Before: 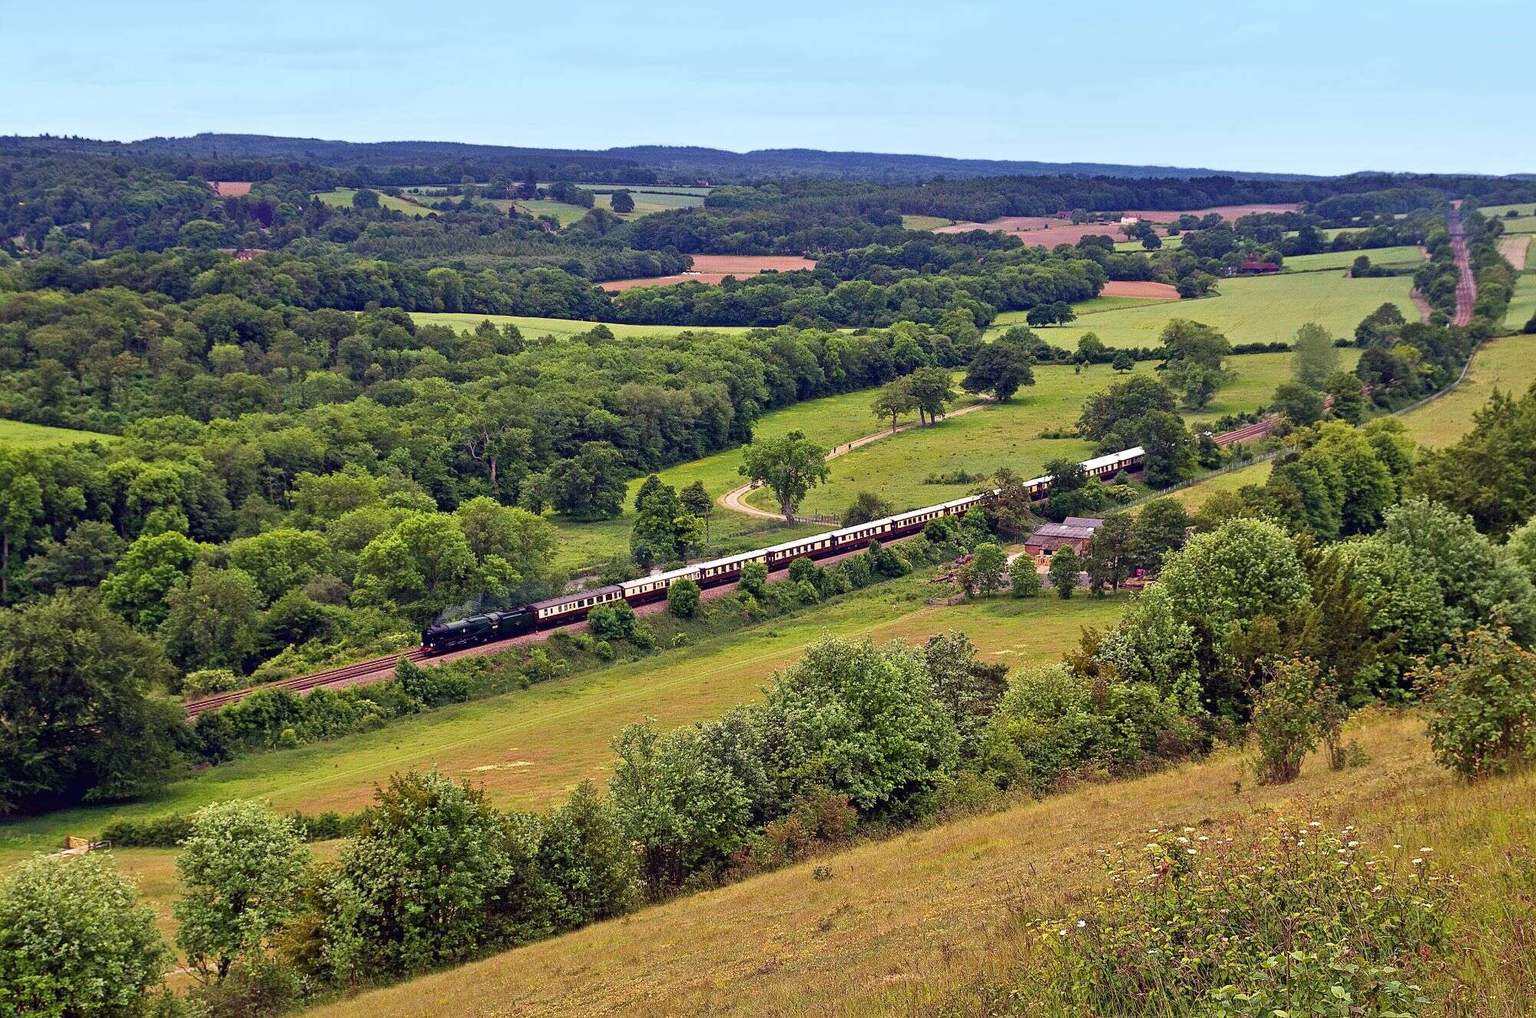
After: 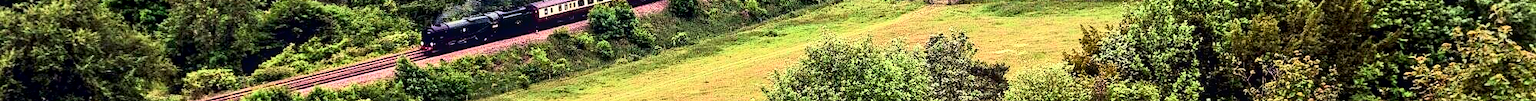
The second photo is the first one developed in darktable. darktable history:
crop and rotate: top 59.084%, bottom 30.916%
local contrast: on, module defaults
tone curve: curves: ch0 [(0, 0.013) (0.054, 0.018) (0.205, 0.191) (0.289, 0.292) (0.39, 0.424) (0.493, 0.551) (0.647, 0.752) (0.778, 0.895) (1, 0.998)]; ch1 [(0, 0) (0.385, 0.343) (0.439, 0.415) (0.494, 0.495) (0.501, 0.501) (0.51, 0.509) (0.54, 0.546) (0.586, 0.606) (0.66, 0.701) (0.783, 0.804) (1, 1)]; ch2 [(0, 0) (0.32, 0.281) (0.403, 0.399) (0.441, 0.428) (0.47, 0.469) (0.498, 0.496) (0.524, 0.538) (0.566, 0.579) (0.633, 0.665) (0.7, 0.711) (1, 1)], color space Lab, independent channels, preserve colors none
tone equalizer: -8 EV -0.75 EV, -7 EV -0.7 EV, -6 EV -0.6 EV, -5 EV -0.4 EV, -3 EV 0.4 EV, -2 EV 0.6 EV, -1 EV 0.7 EV, +0 EV 0.75 EV, edges refinement/feathering 500, mask exposure compensation -1.57 EV, preserve details no
